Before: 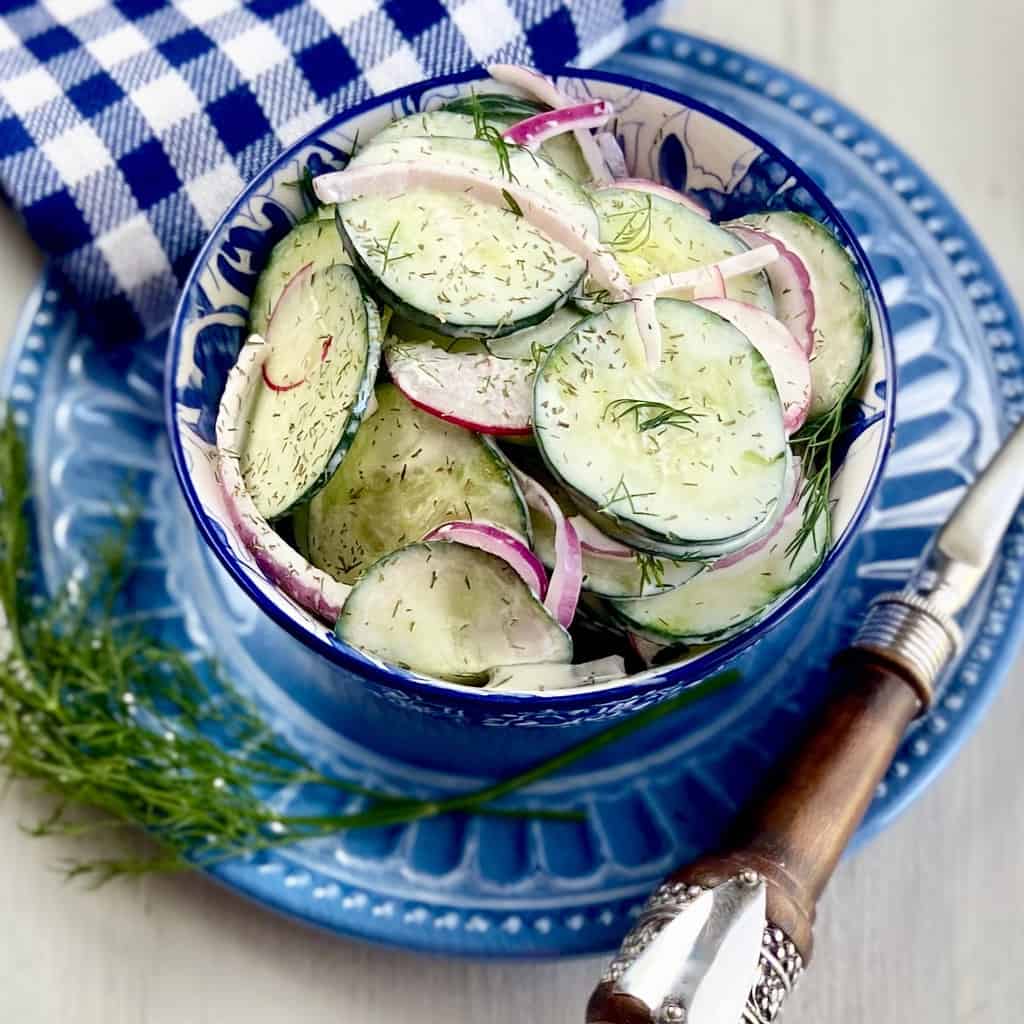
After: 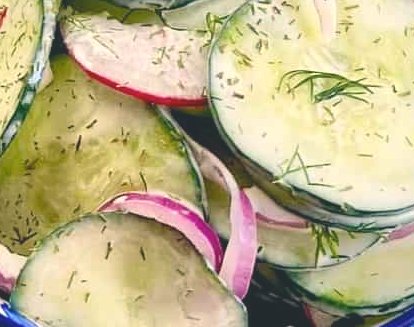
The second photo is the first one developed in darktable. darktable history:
crop: left 31.751%, top 32.172%, right 27.8%, bottom 35.83%
levels: mode automatic
contrast brightness saturation: contrast -0.28
color correction: highlights a* 5.38, highlights b* 5.3, shadows a* -4.26, shadows b* -5.11
